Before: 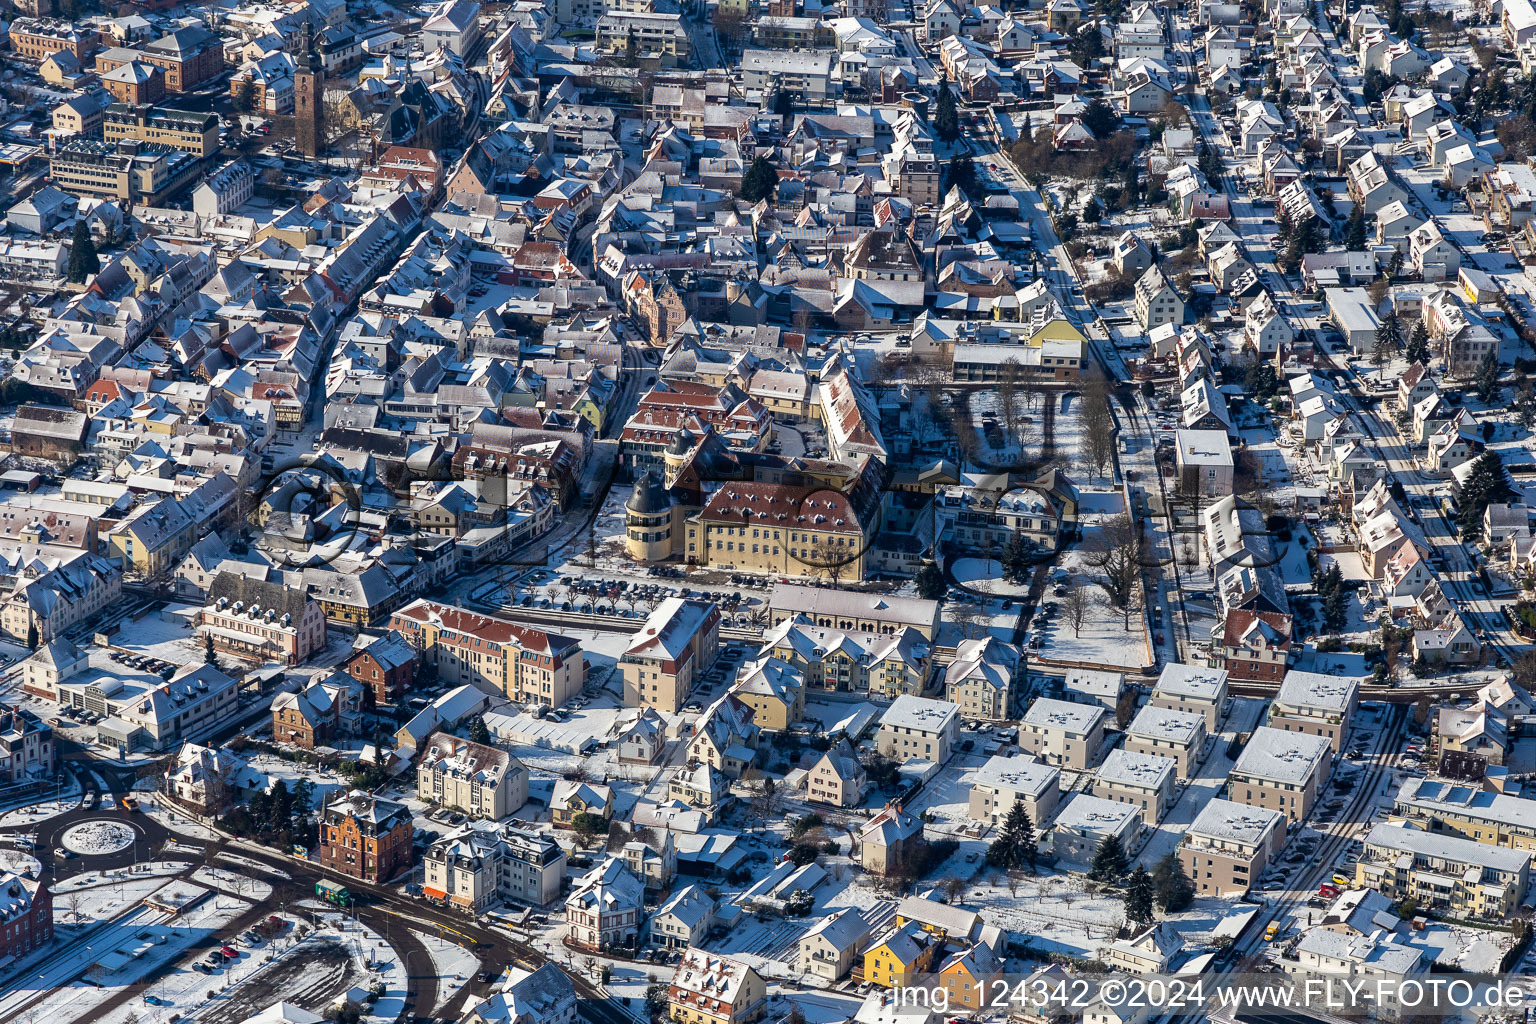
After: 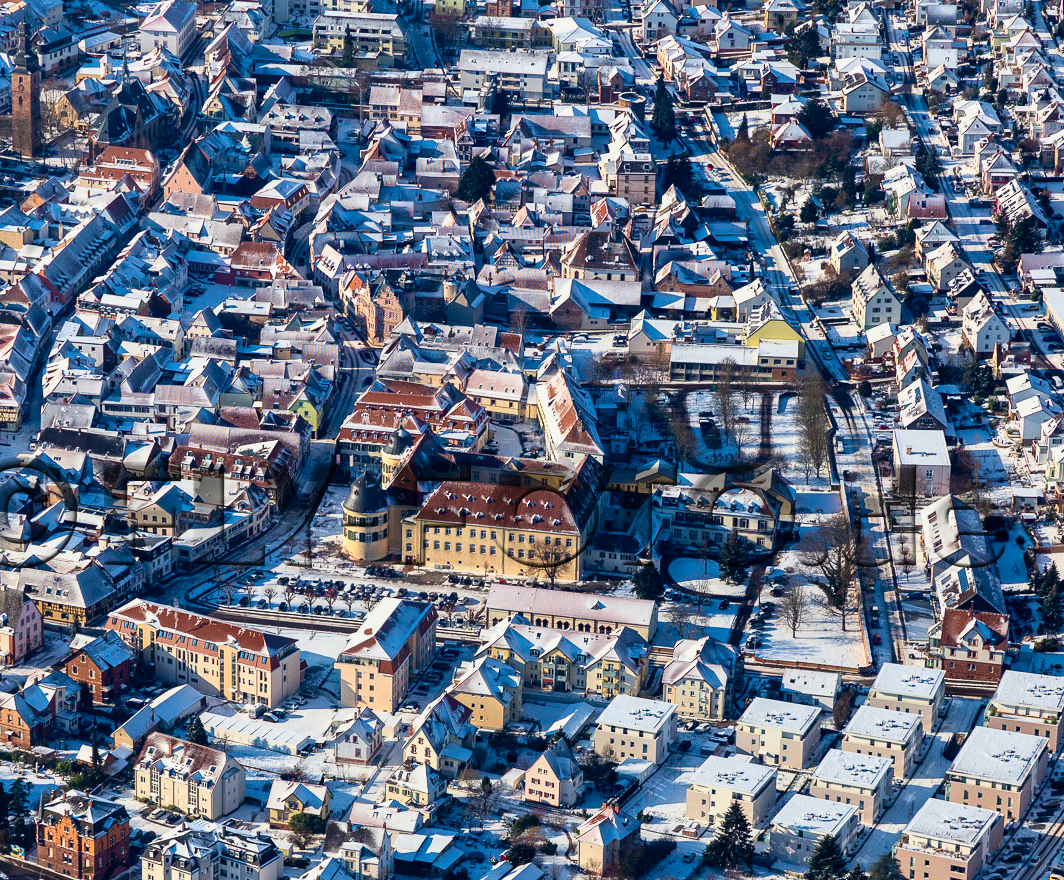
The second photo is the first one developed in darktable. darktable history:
tone curve: curves: ch0 [(0, 0) (0.091, 0.075) (0.409, 0.457) (0.733, 0.82) (0.844, 0.908) (0.909, 0.942) (1, 0.973)]; ch1 [(0, 0) (0.437, 0.404) (0.5, 0.5) (0.529, 0.556) (0.58, 0.606) (0.616, 0.654) (1, 1)]; ch2 [(0, 0) (0.442, 0.415) (0.5, 0.5) (0.535, 0.557) (0.585, 0.62) (1, 1)], color space Lab, independent channels, preserve colors none
crop: left 18.479%, right 12.2%, bottom 13.971%
